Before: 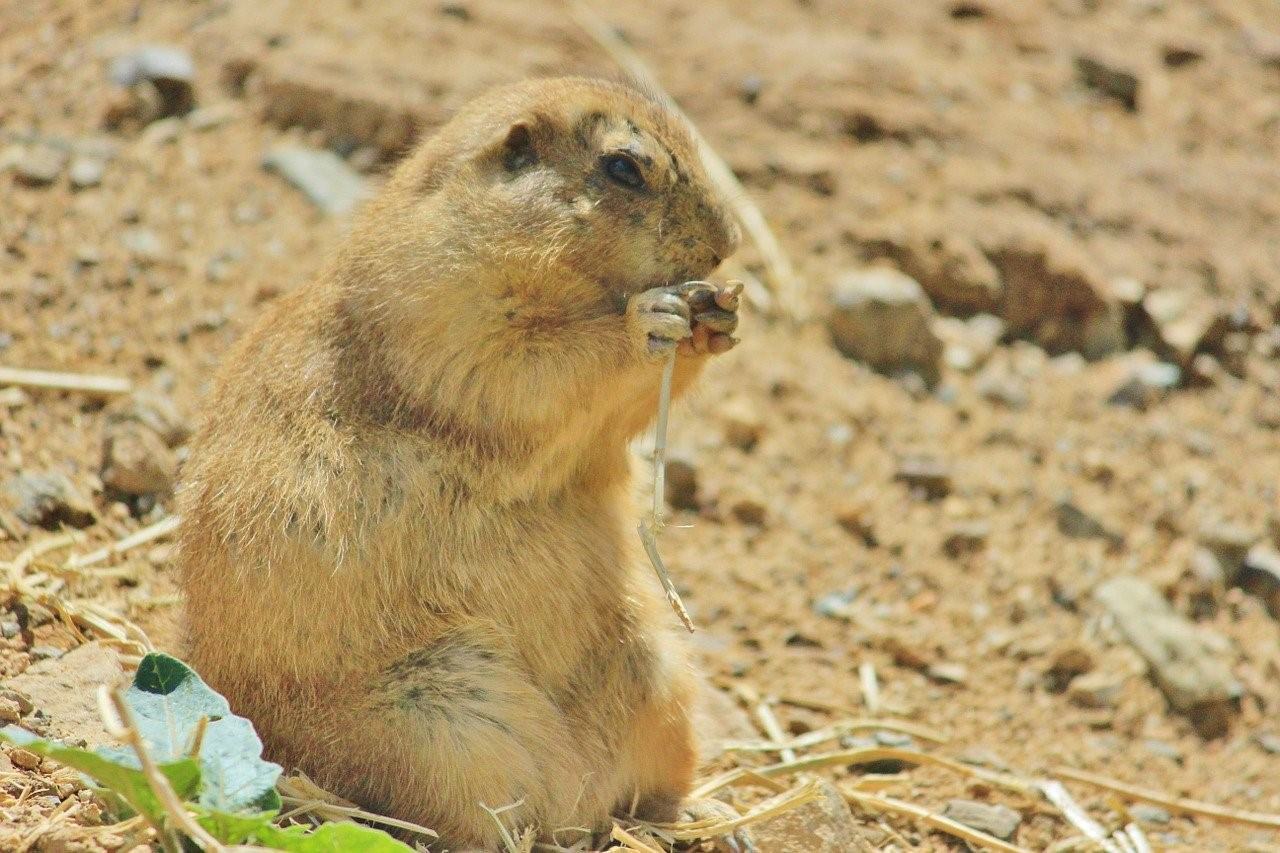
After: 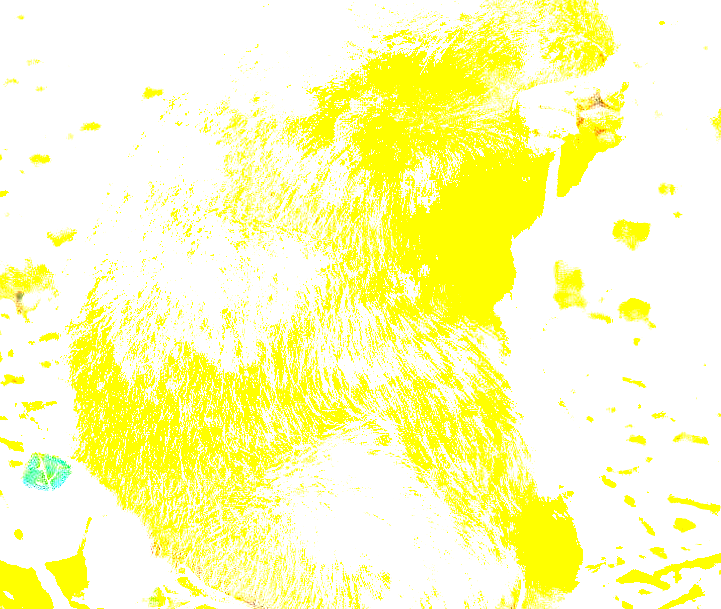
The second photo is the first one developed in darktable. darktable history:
color balance rgb: perceptual saturation grading › global saturation 25%, perceptual brilliance grading › global brilliance 35%, perceptual brilliance grading › highlights 50%, perceptual brilliance grading › mid-tones 60%, perceptual brilliance grading › shadows 35%, global vibrance 20%
crop: left 8.966%, top 23.852%, right 34.699%, bottom 4.703%
exposure: black level correction 0, exposure 2.138 EV, compensate exposure bias true, compensate highlight preservation false
rotate and perspective: crop left 0, crop top 0
